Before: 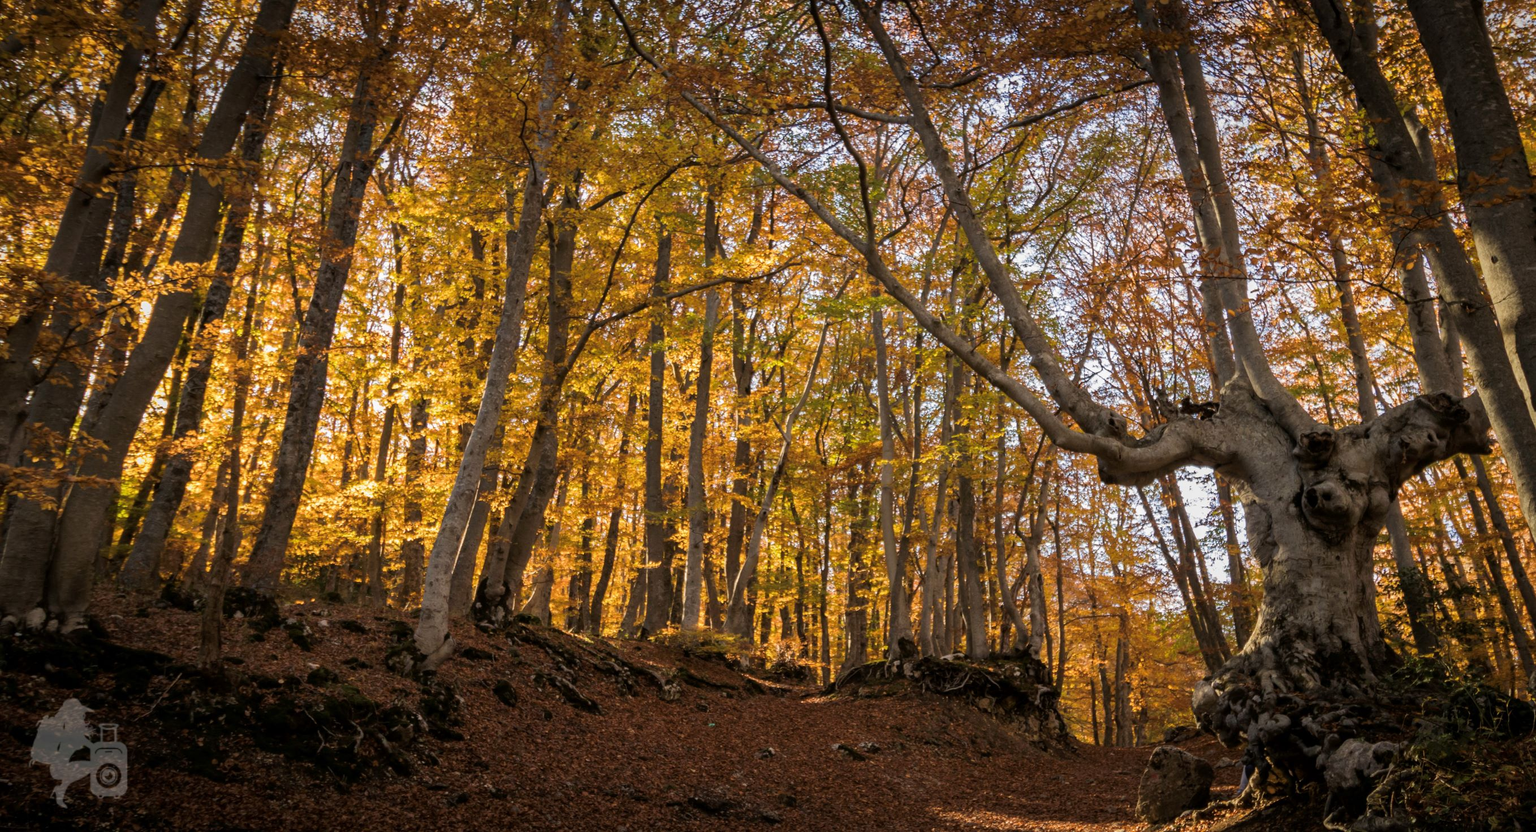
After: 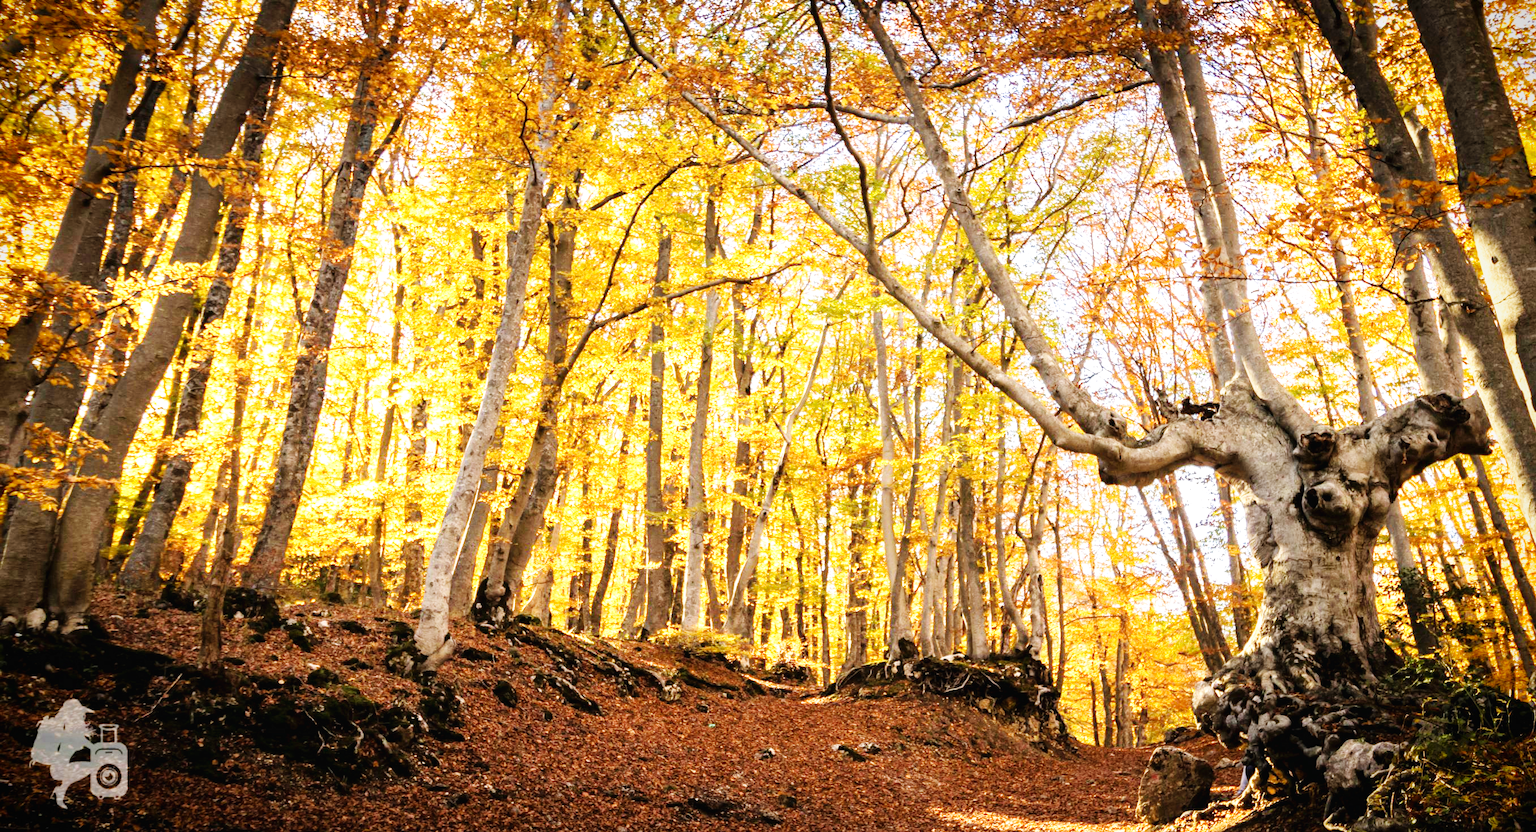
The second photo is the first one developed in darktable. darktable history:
base curve: curves: ch0 [(0, 0.003) (0.001, 0.002) (0.006, 0.004) (0.02, 0.022) (0.048, 0.086) (0.094, 0.234) (0.162, 0.431) (0.258, 0.629) (0.385, 0.8) (0.548, 0.918) (0.751, 0.988) (1, 1)], preserve colors none
exposure: black level correction 0, exposure 1.1 EV, compensate exposure bias true, compensate highlight preservation false
white balance: emerald 1
vignetting: fall-off start 88.53%, fall-off radius 44.2%, saturation 0.376, width/height ratio 1.161
